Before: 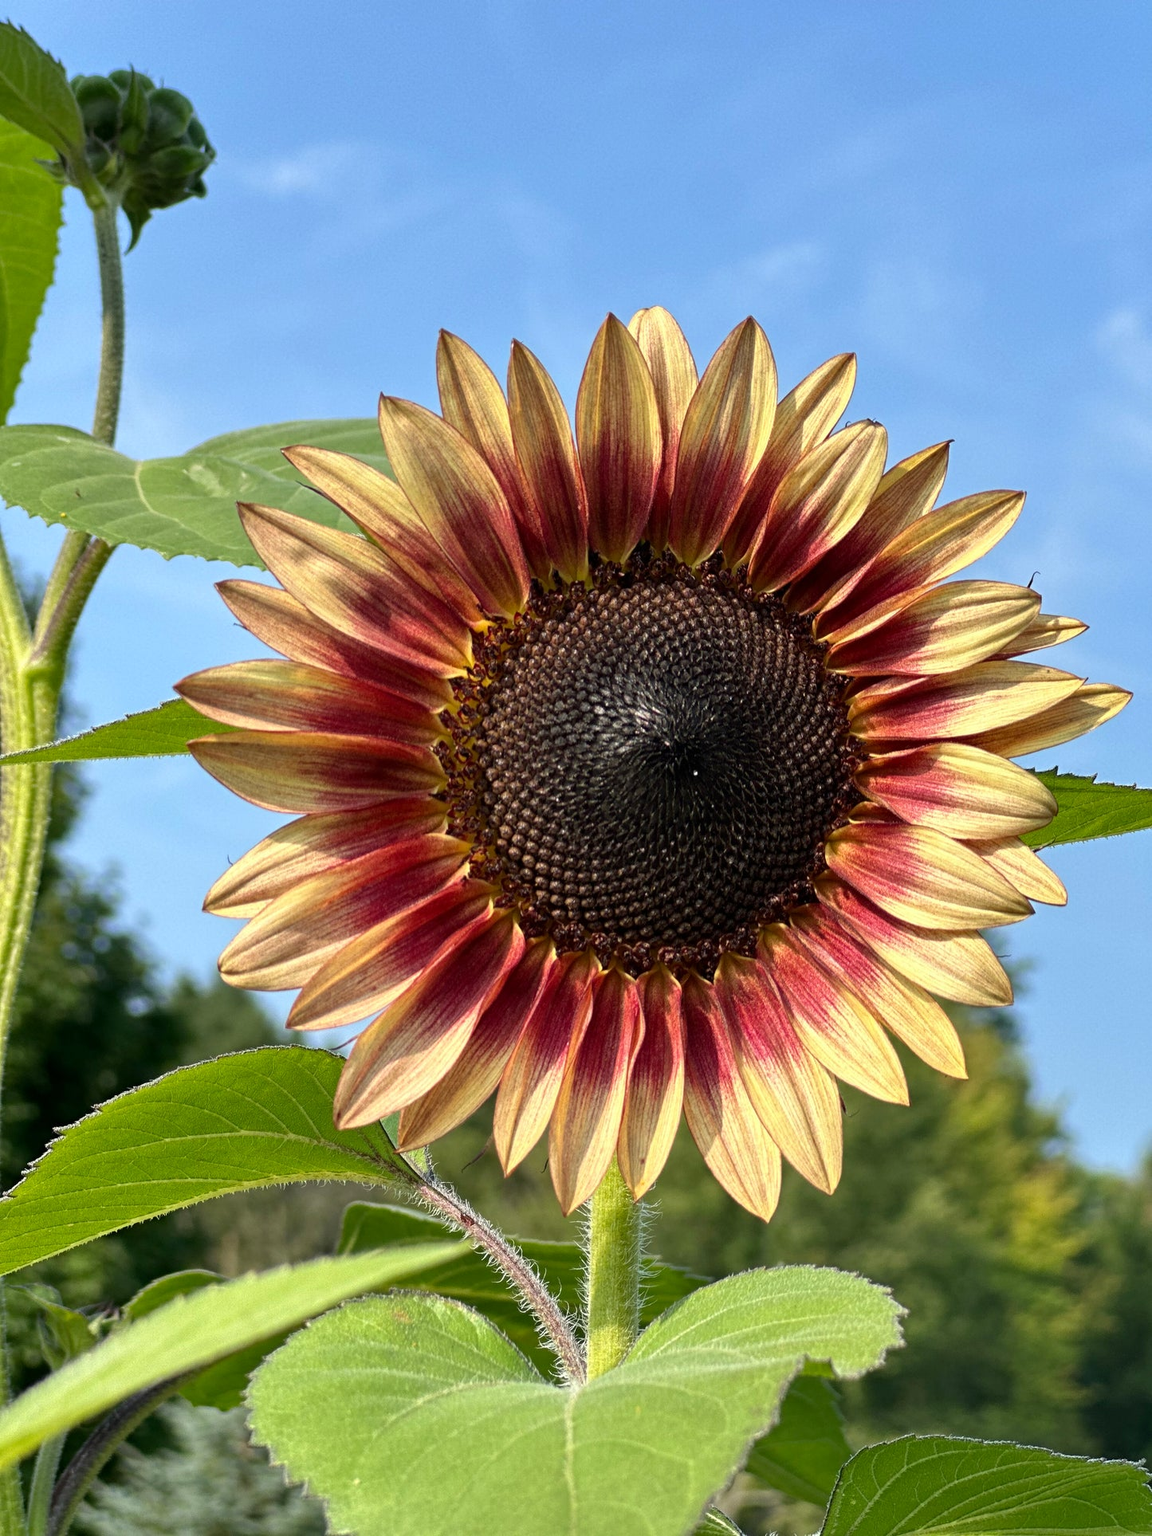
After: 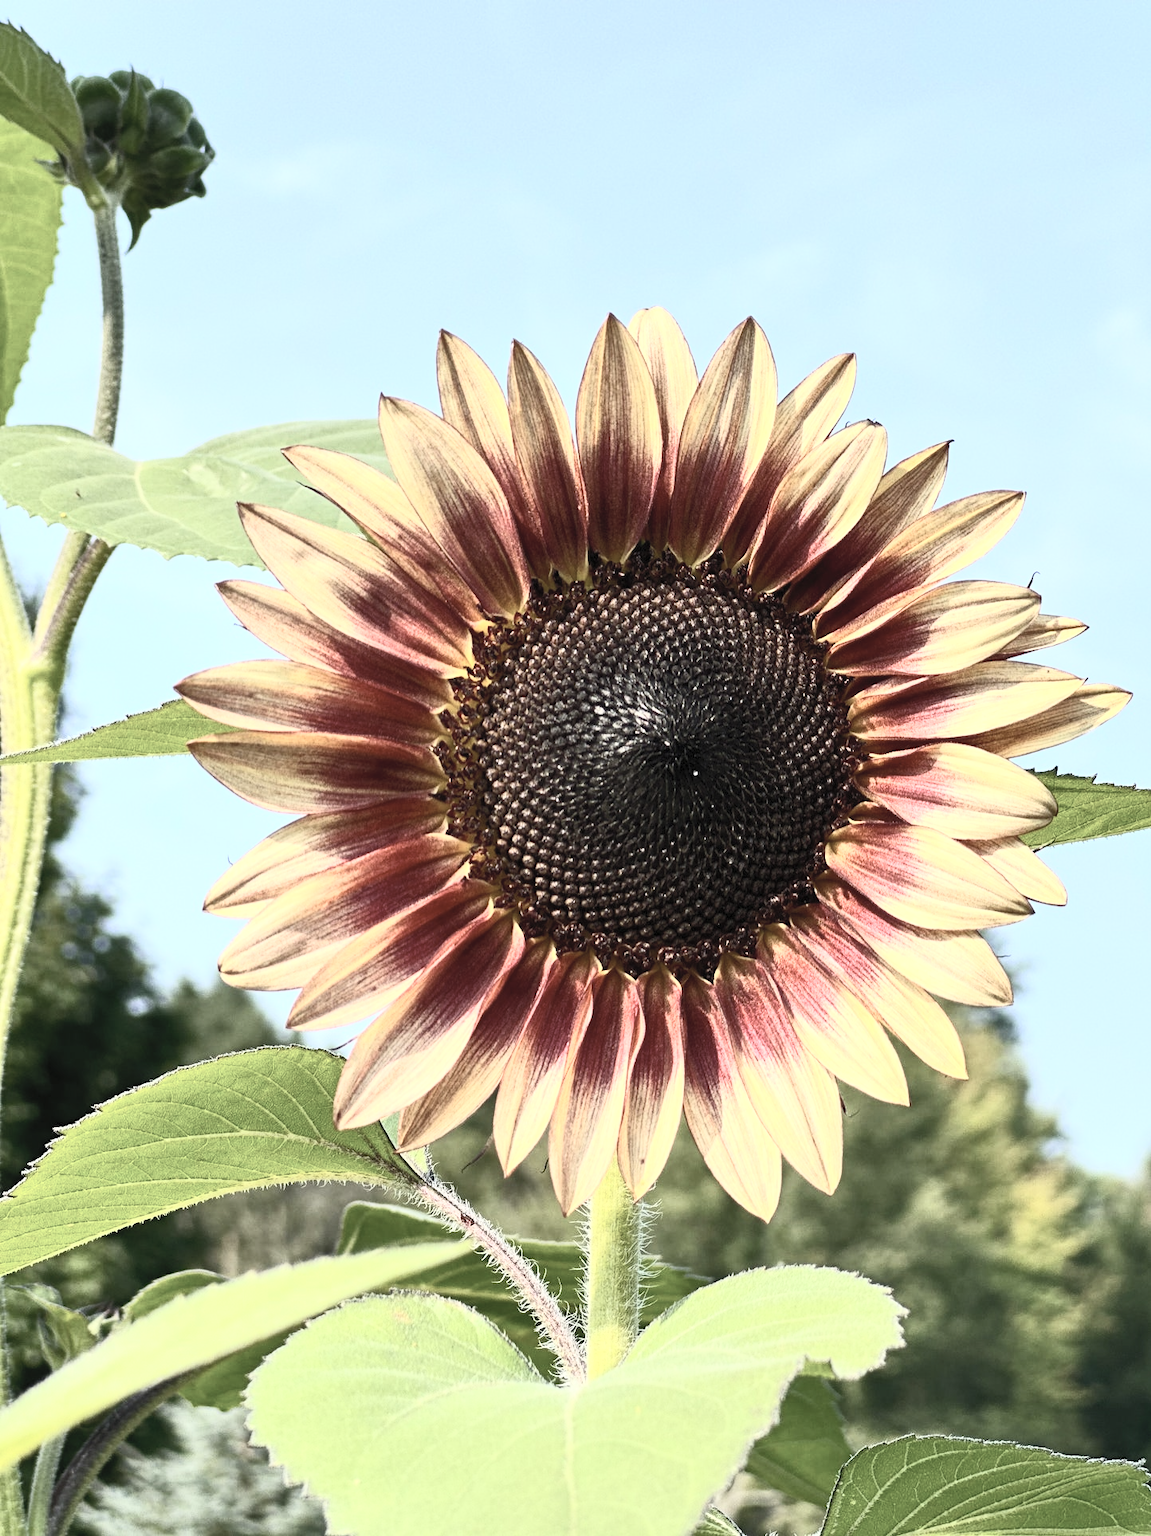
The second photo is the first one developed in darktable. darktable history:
contrast brightness saturation: contrast 0.568, brightness 0.578, saturation -0.341
